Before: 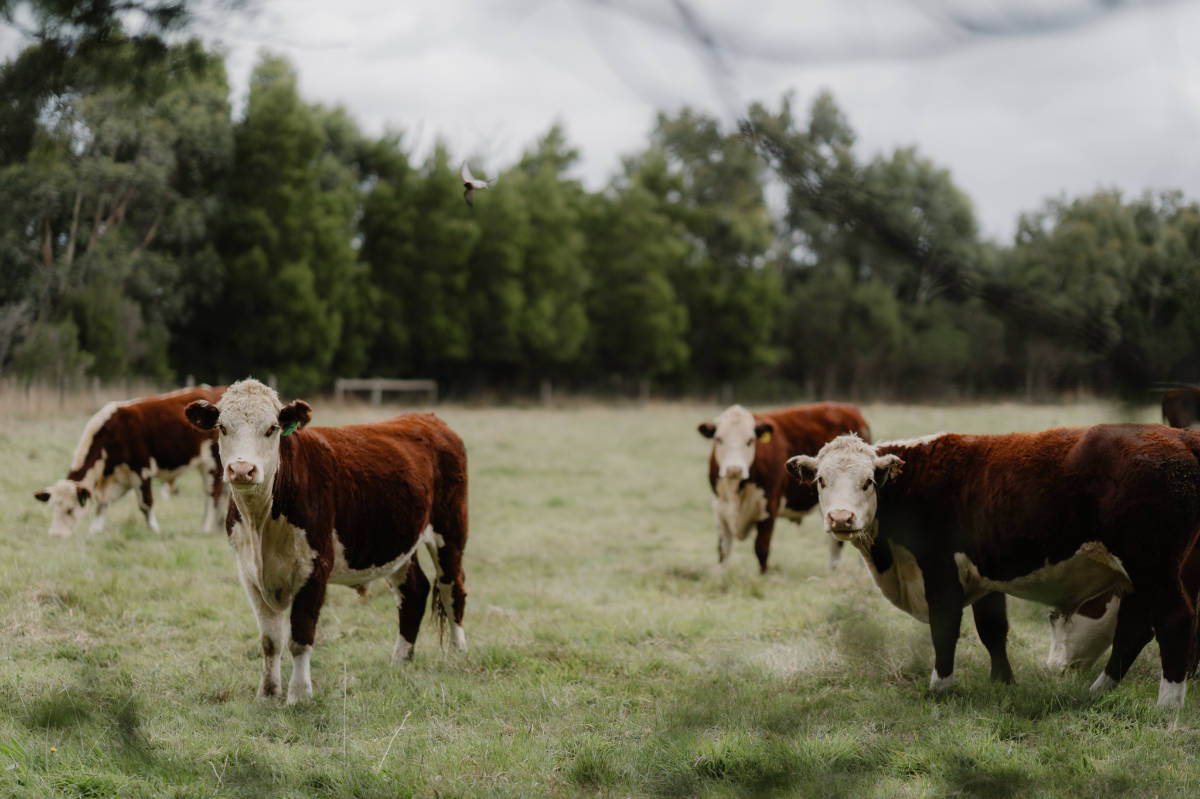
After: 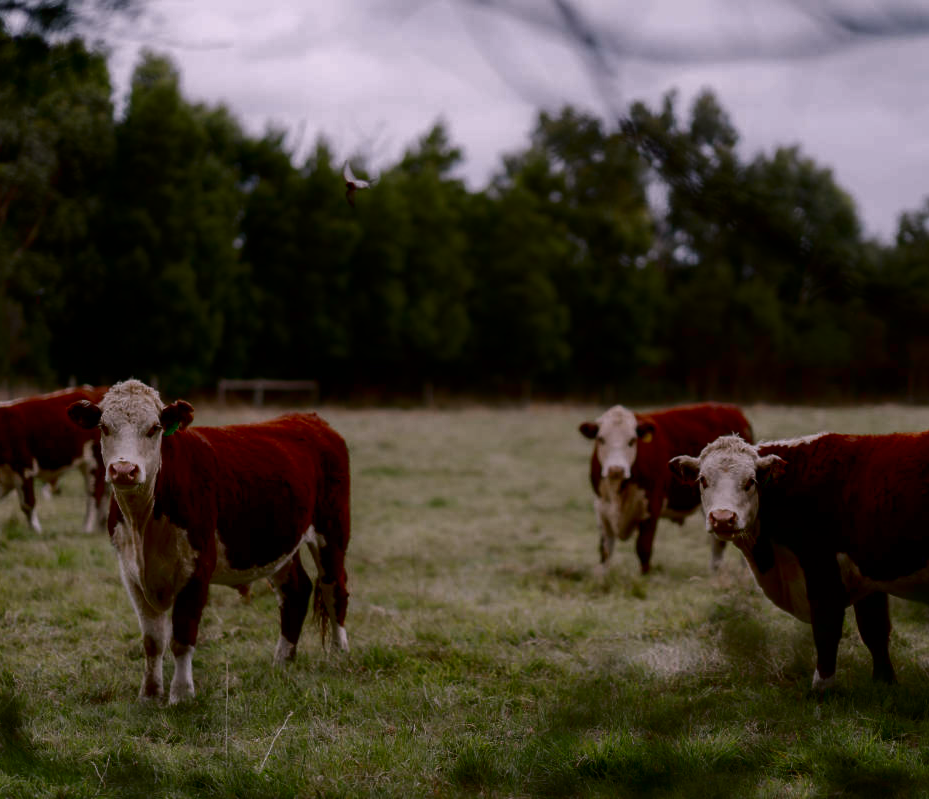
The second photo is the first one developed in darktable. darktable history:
crop: left 9.88%, right 12.664%
white balance: red 1.05, blue 1.072
contrast brightness saturation: contrast 0.09, brightness -0.59, saturation 0.17
